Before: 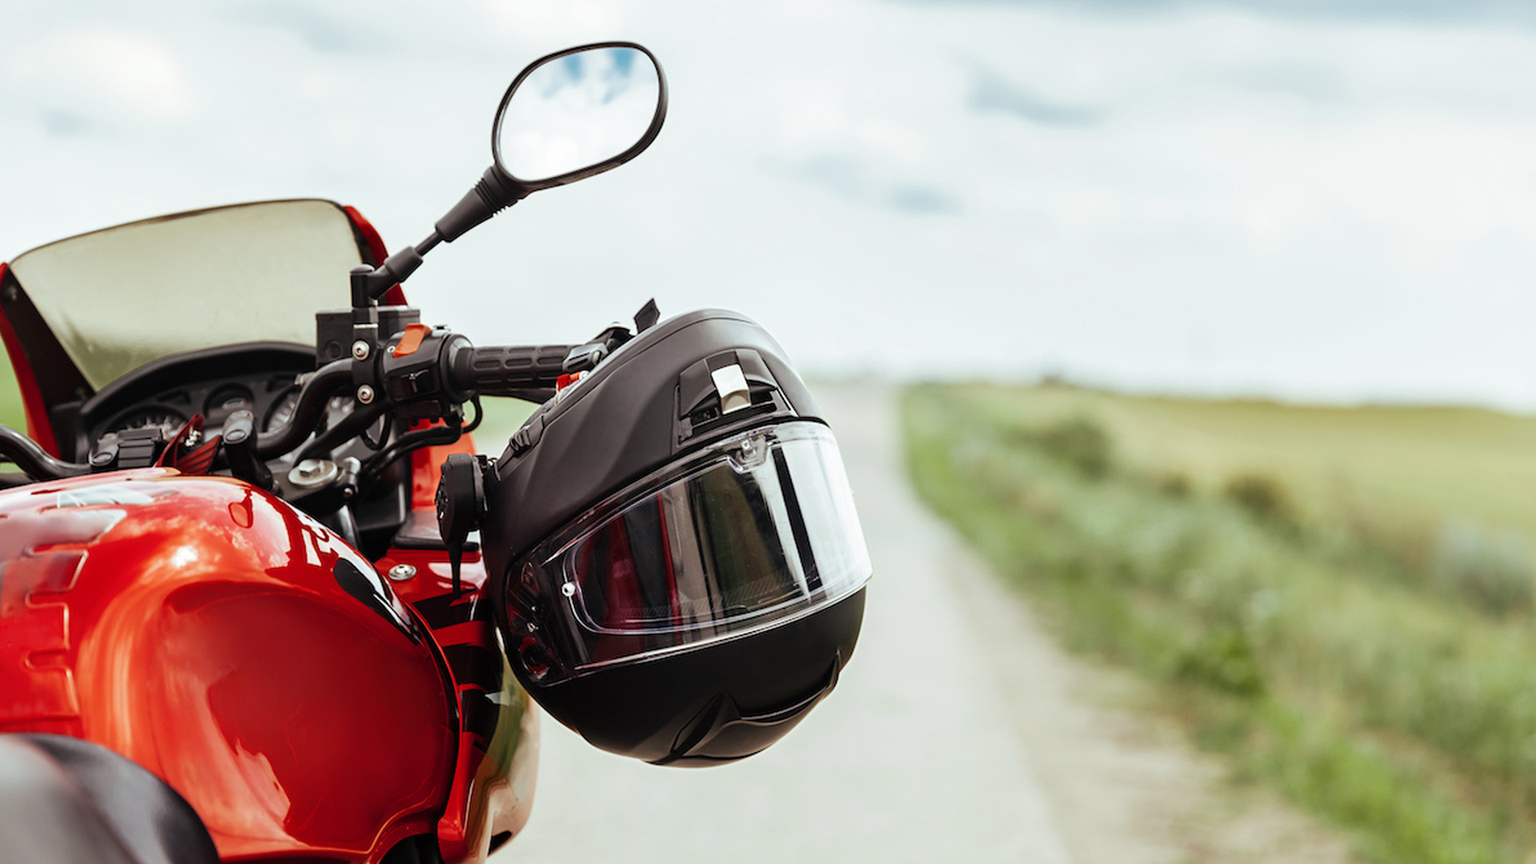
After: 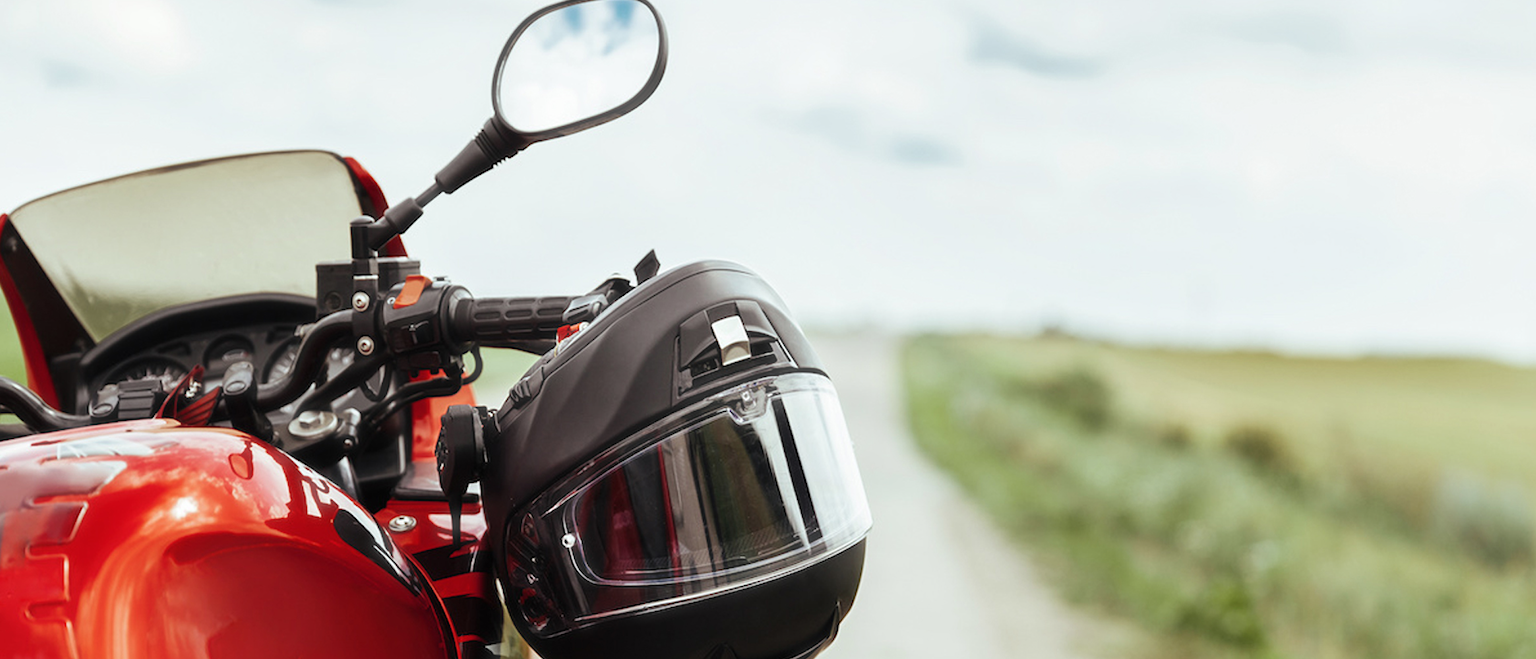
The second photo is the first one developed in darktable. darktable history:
exposure: black level correction 0, exposure 0 EV, compensate exposure bias true, compensate highlight preservation false
haze removal: strength -0.109, compatibility mode true, adaptive false
crop: top 5.665%, bottom 18.008%
